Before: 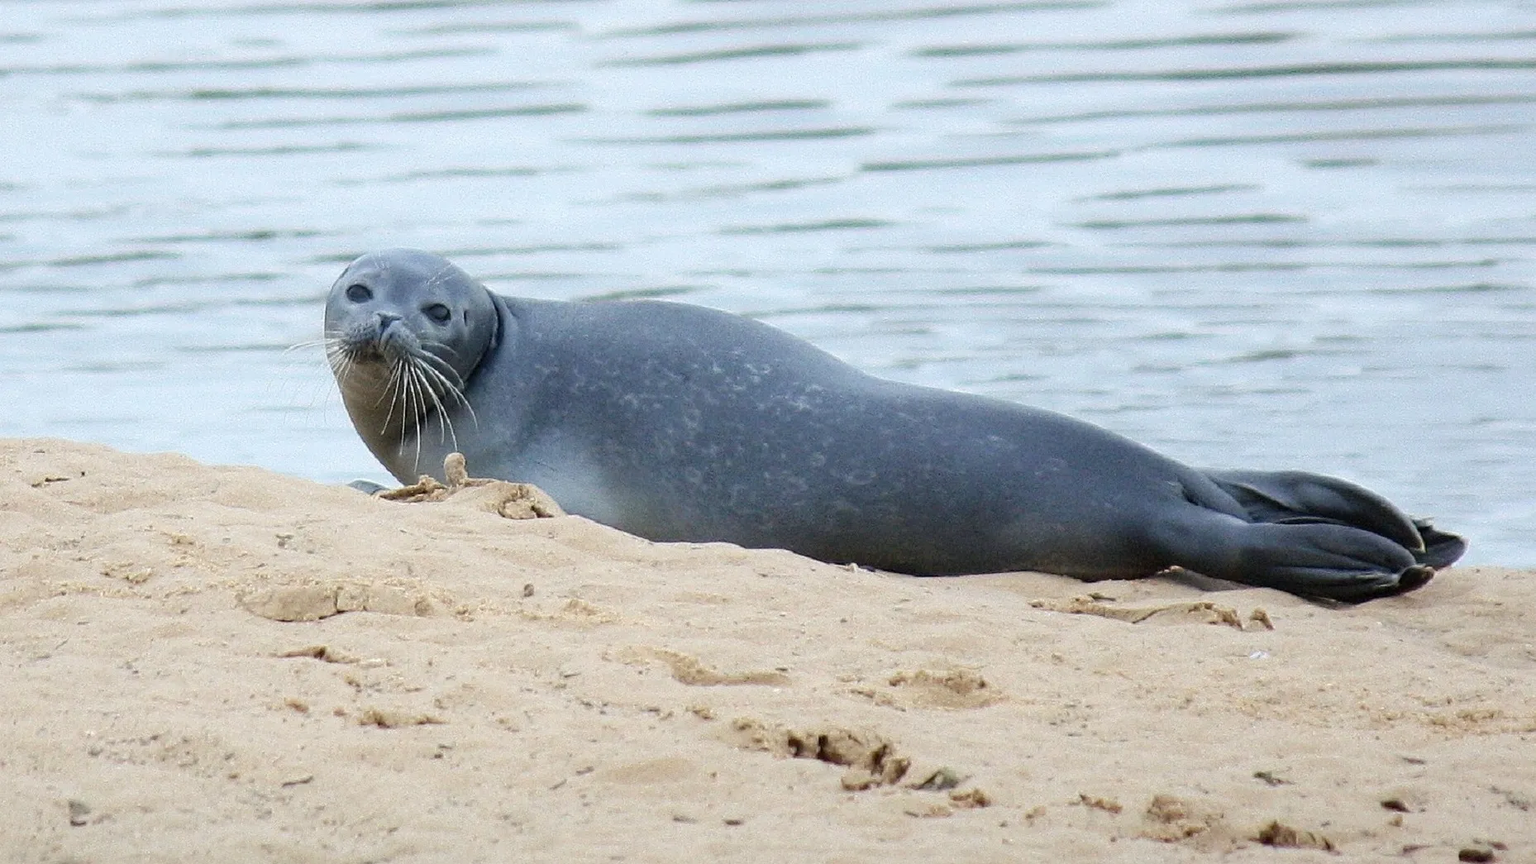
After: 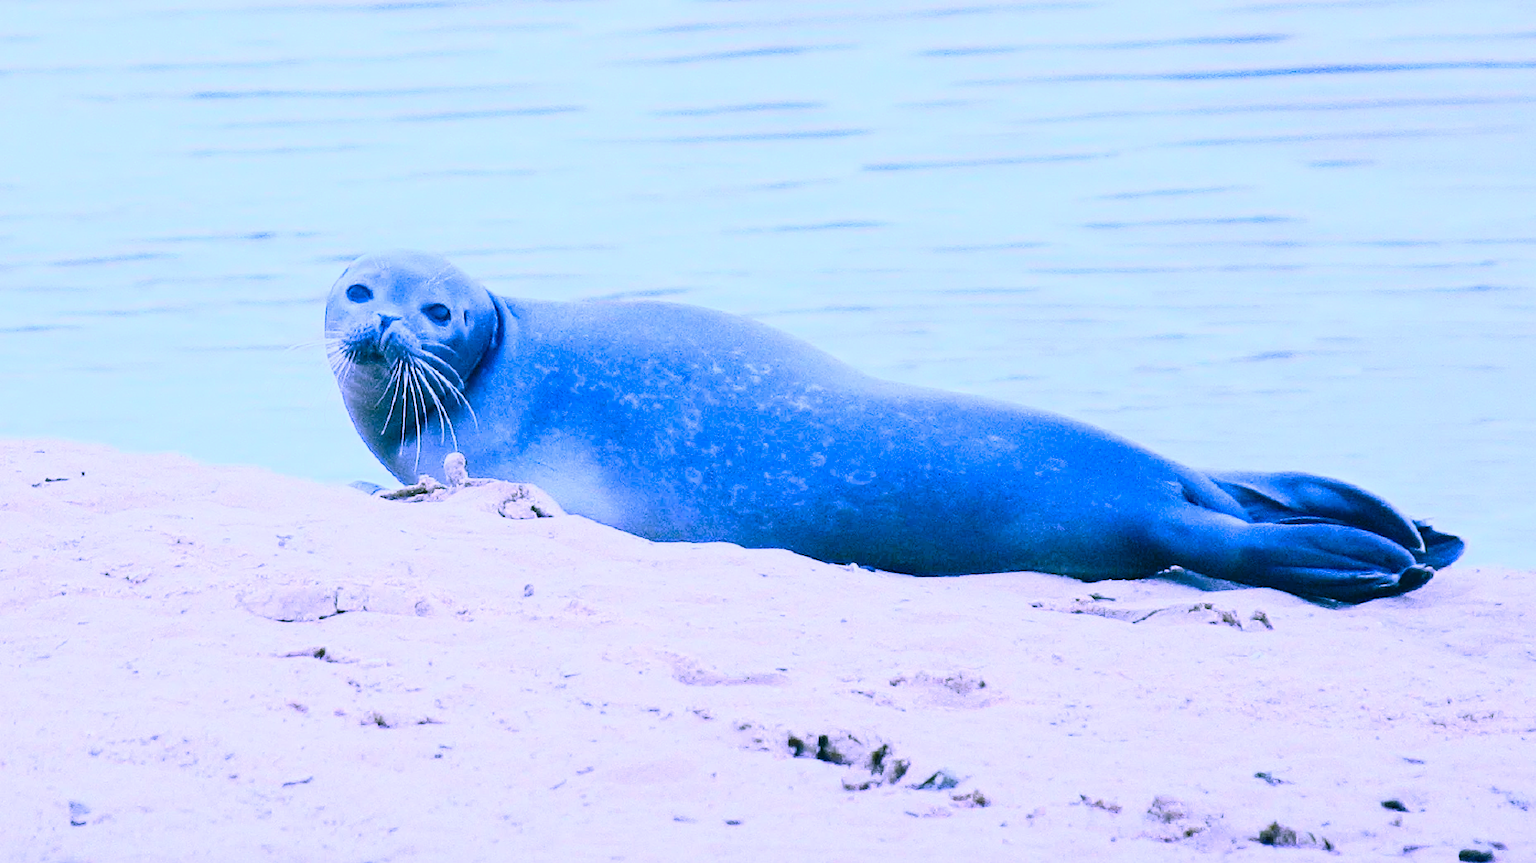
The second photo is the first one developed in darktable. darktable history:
contrast brightness saturation: contrast 0.28
global tonemap: drago (0.7, 100)
exposure: compensate highlight preservation false
white balance: red 0.766, blue 1.537
color correction: highlights a* 17.03, highlights b* 0.205, shadows a* -15.38, shadows b* -14.56, saturation 1.5
